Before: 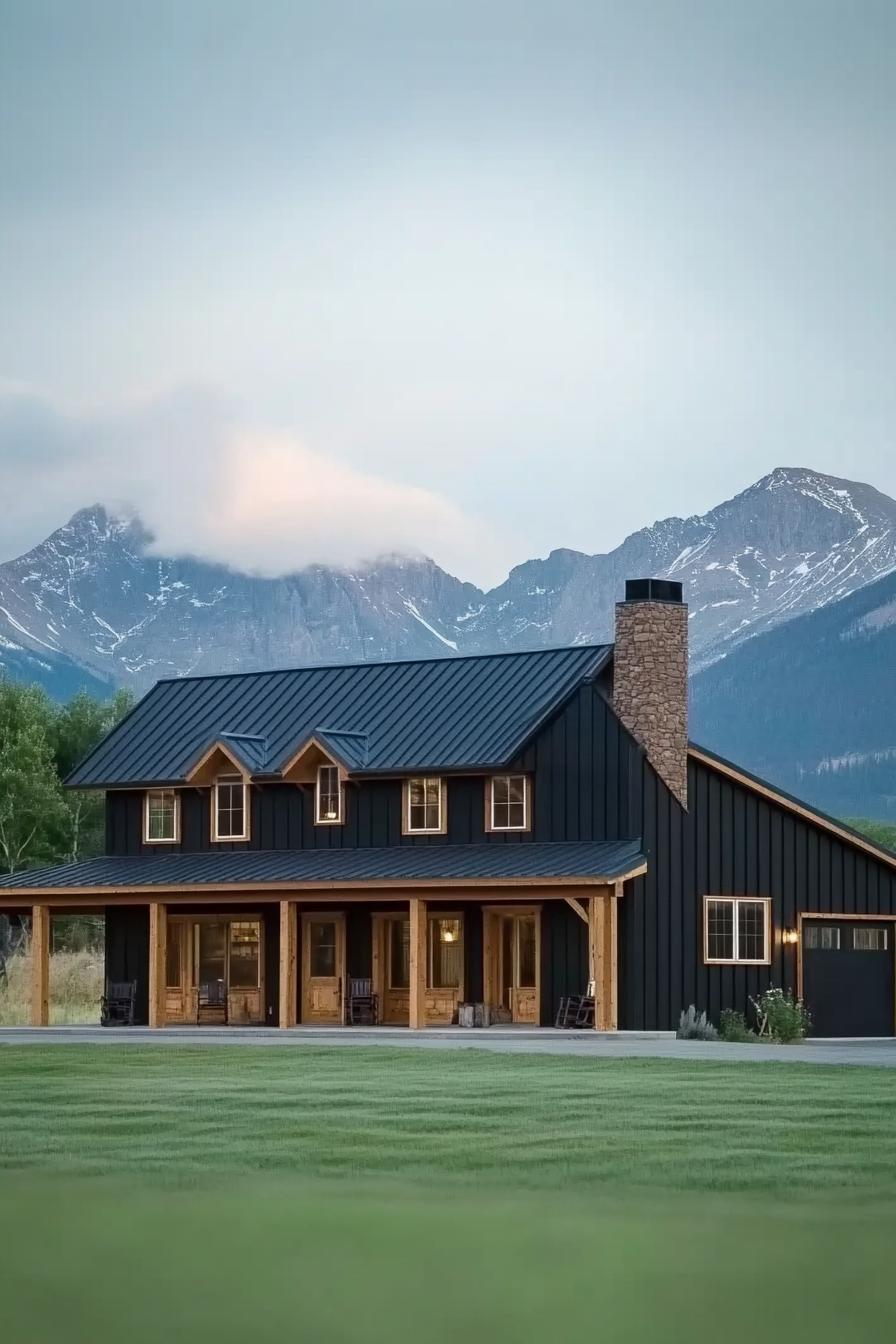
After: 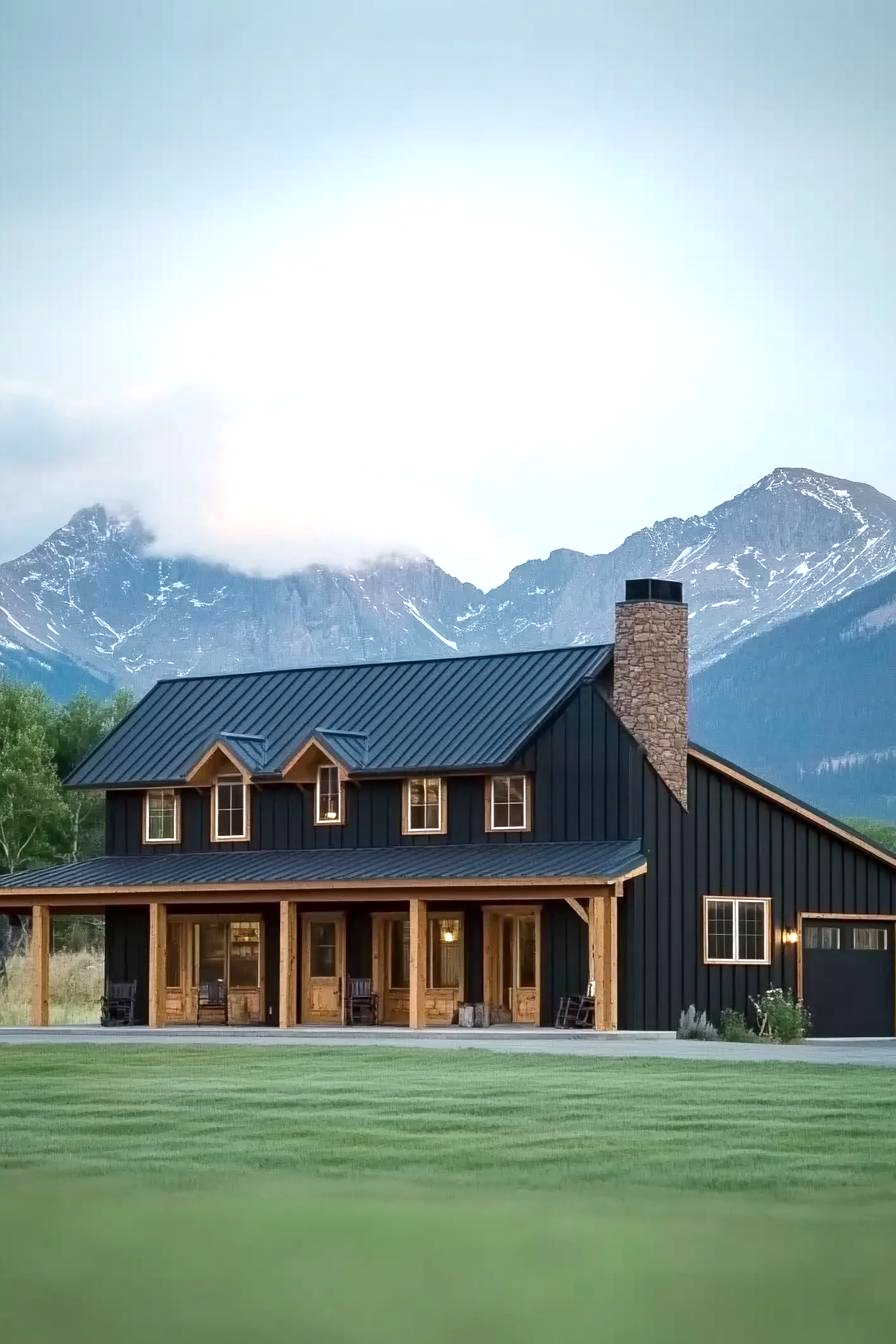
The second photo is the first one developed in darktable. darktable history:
exposure: black level correction 0.001, exposure 0.499 EV, compensate exposure bias true, compensate highlight preservation false
